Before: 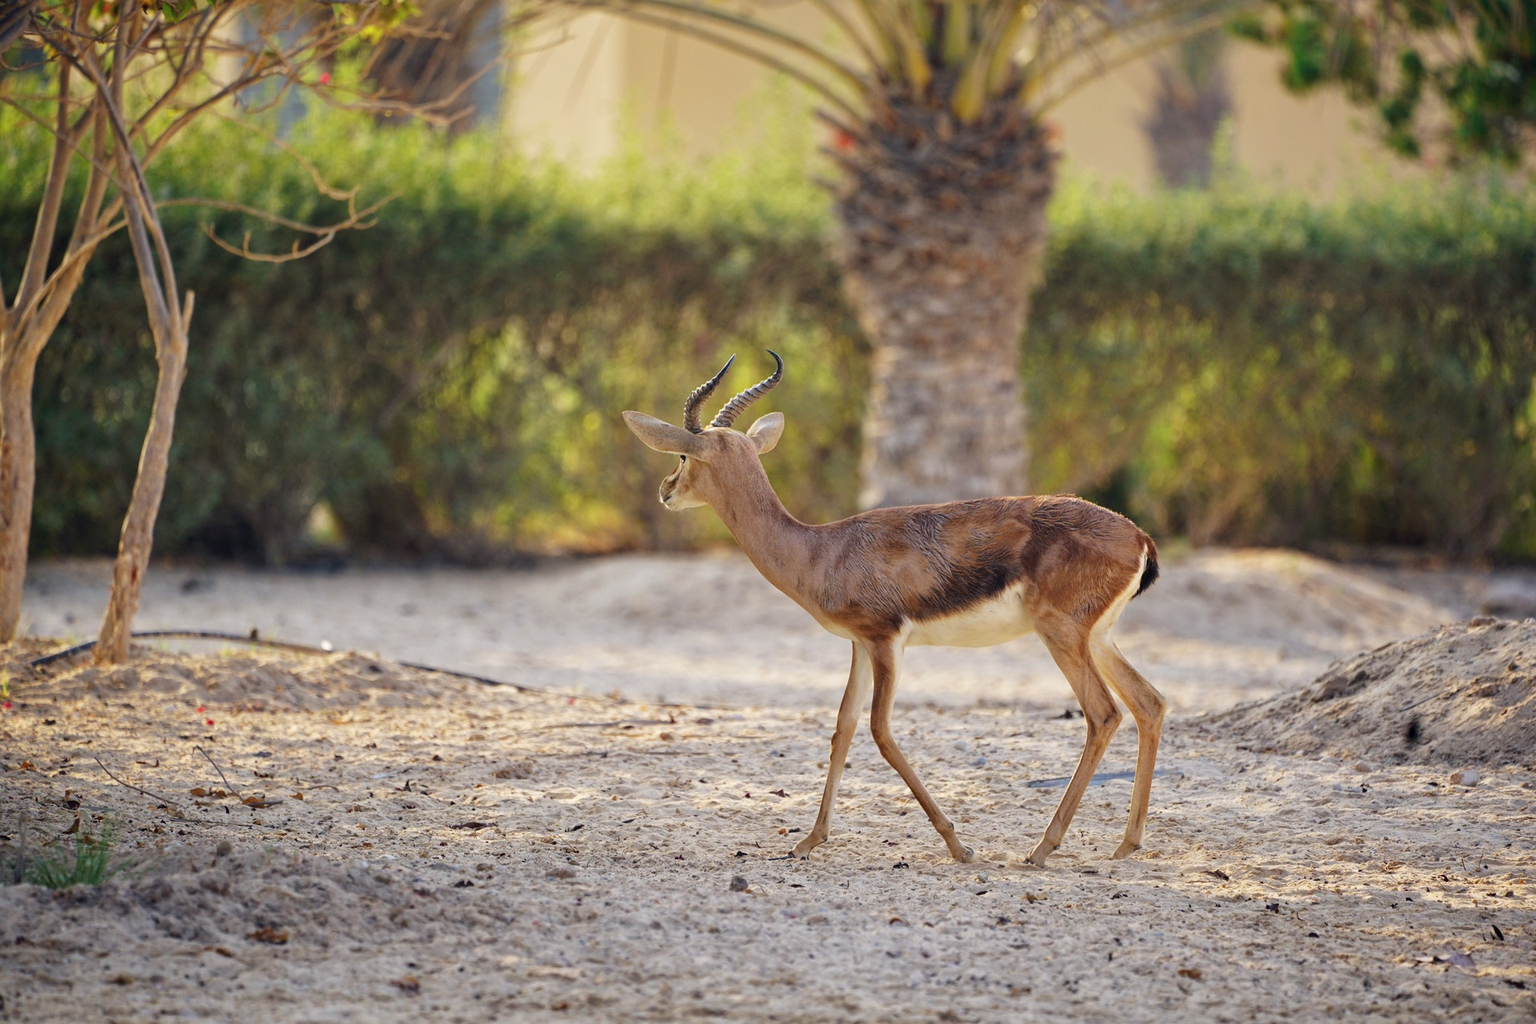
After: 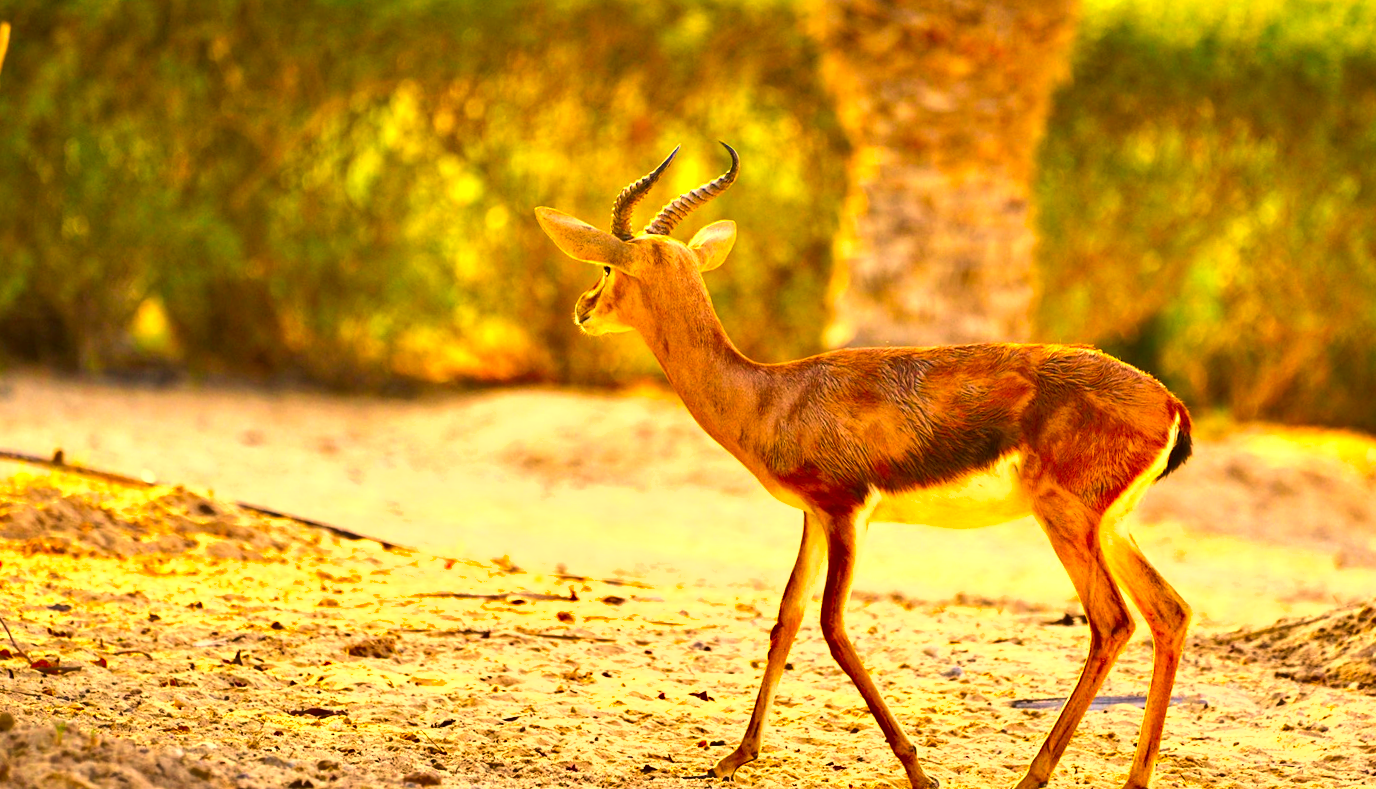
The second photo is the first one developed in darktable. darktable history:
crop and rotate: angle -3.54°, left 9.779%, top 20.767%, right 12.011%, bottom 11.925%
exposure: black level correction 0, exposure 1.101 EV, compensate highlight preservation false
color correction: highlights a* 10.62, highlights b* 30.34, shadows a* 2.86, shadows b* 16.76, saturation 1.74
shadows and highlights: radius 135.1, soften with gaussian
